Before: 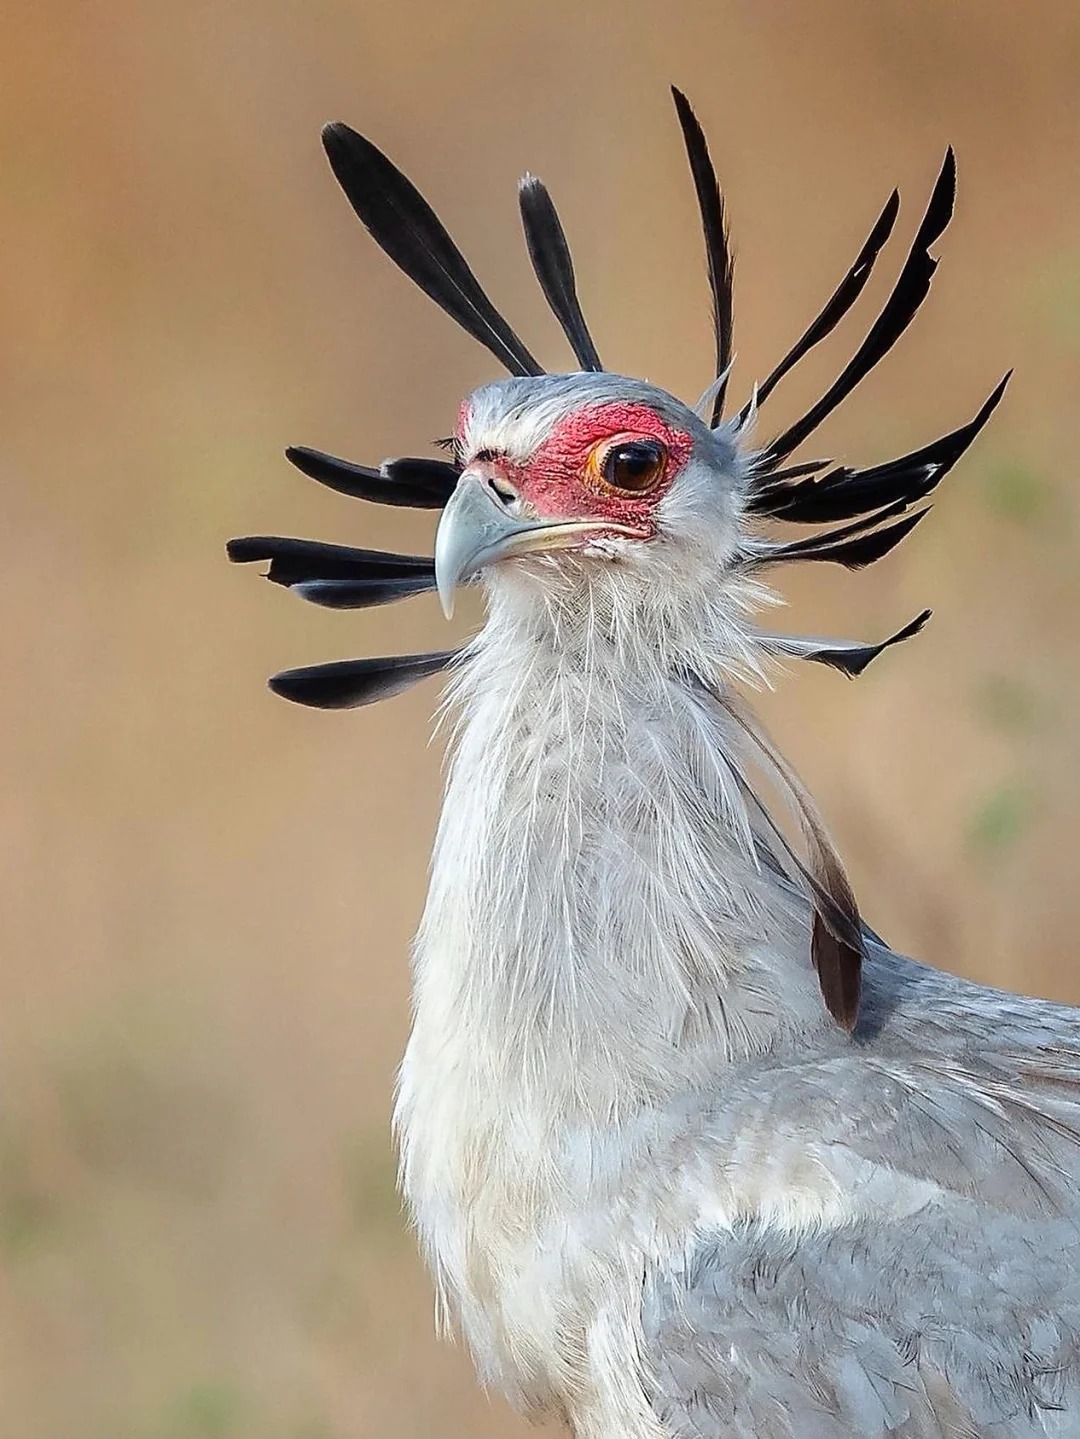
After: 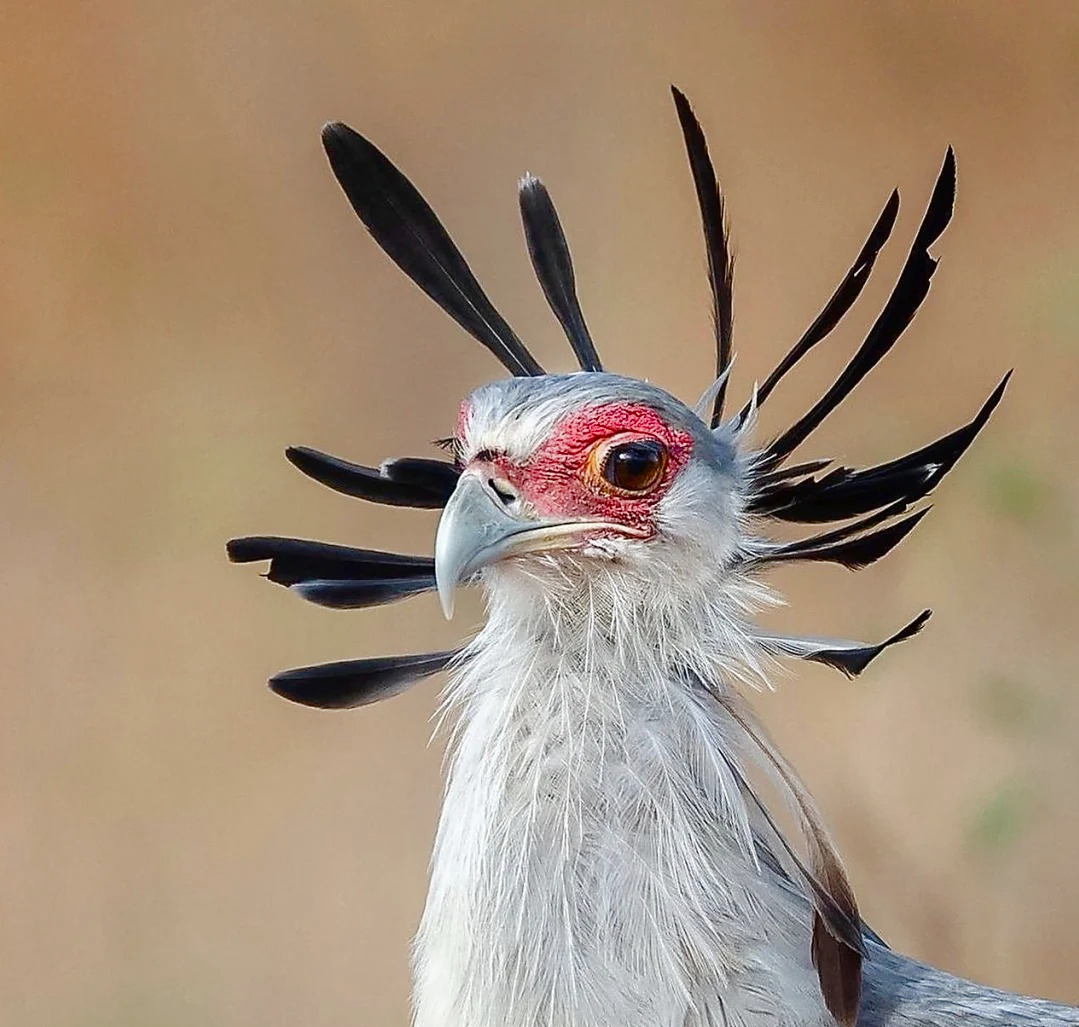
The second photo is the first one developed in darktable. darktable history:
color balance rgb: perceptual saturation grading › global saturation 20%, perceptual saturation grading › highlights -50%, perceptual saturation grading › shadows 30%
crop: bottom 28.576%
